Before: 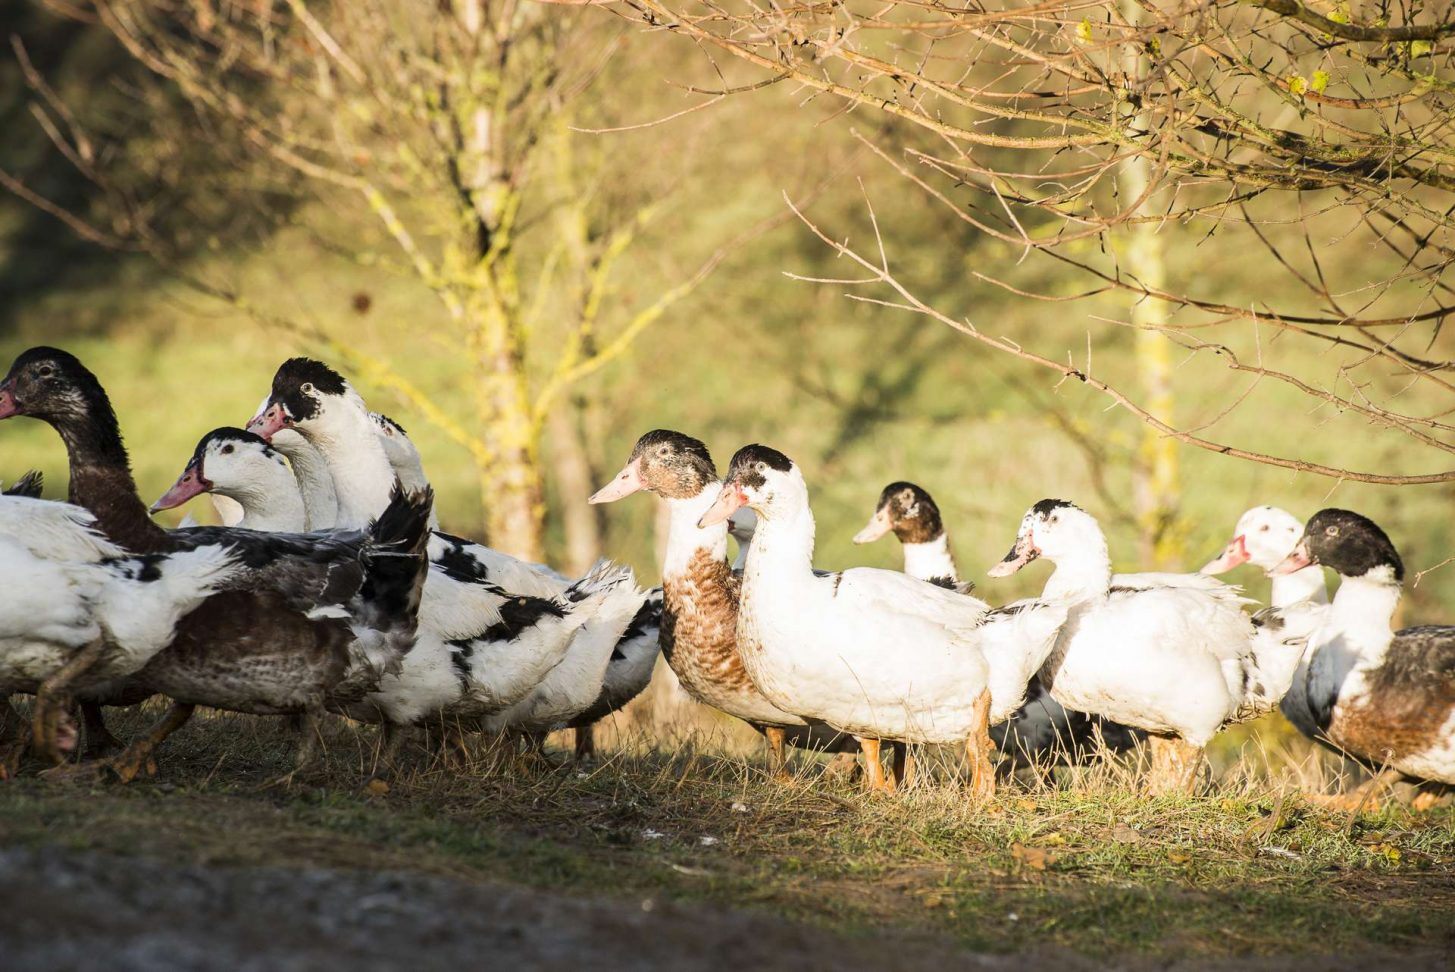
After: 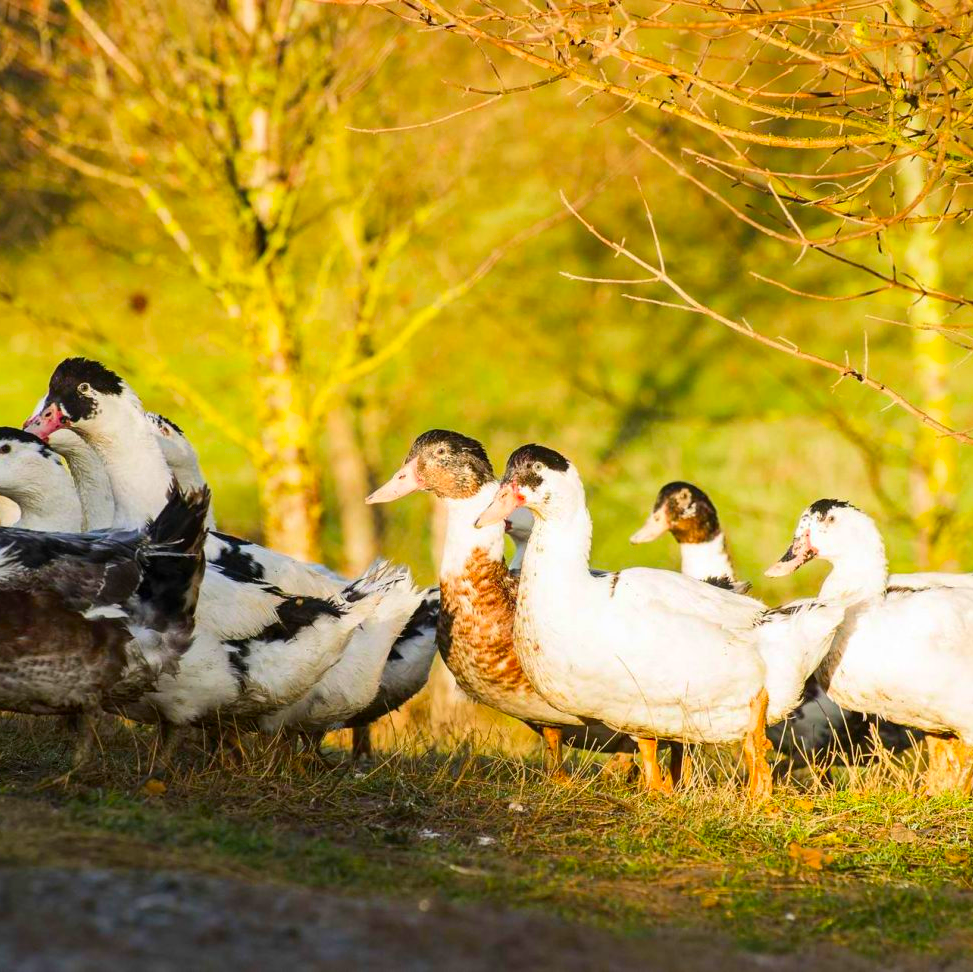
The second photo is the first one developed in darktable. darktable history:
crop: left 15.383%, right 17.73%
color correction: highlights b* 0.04, saturation 1.85
